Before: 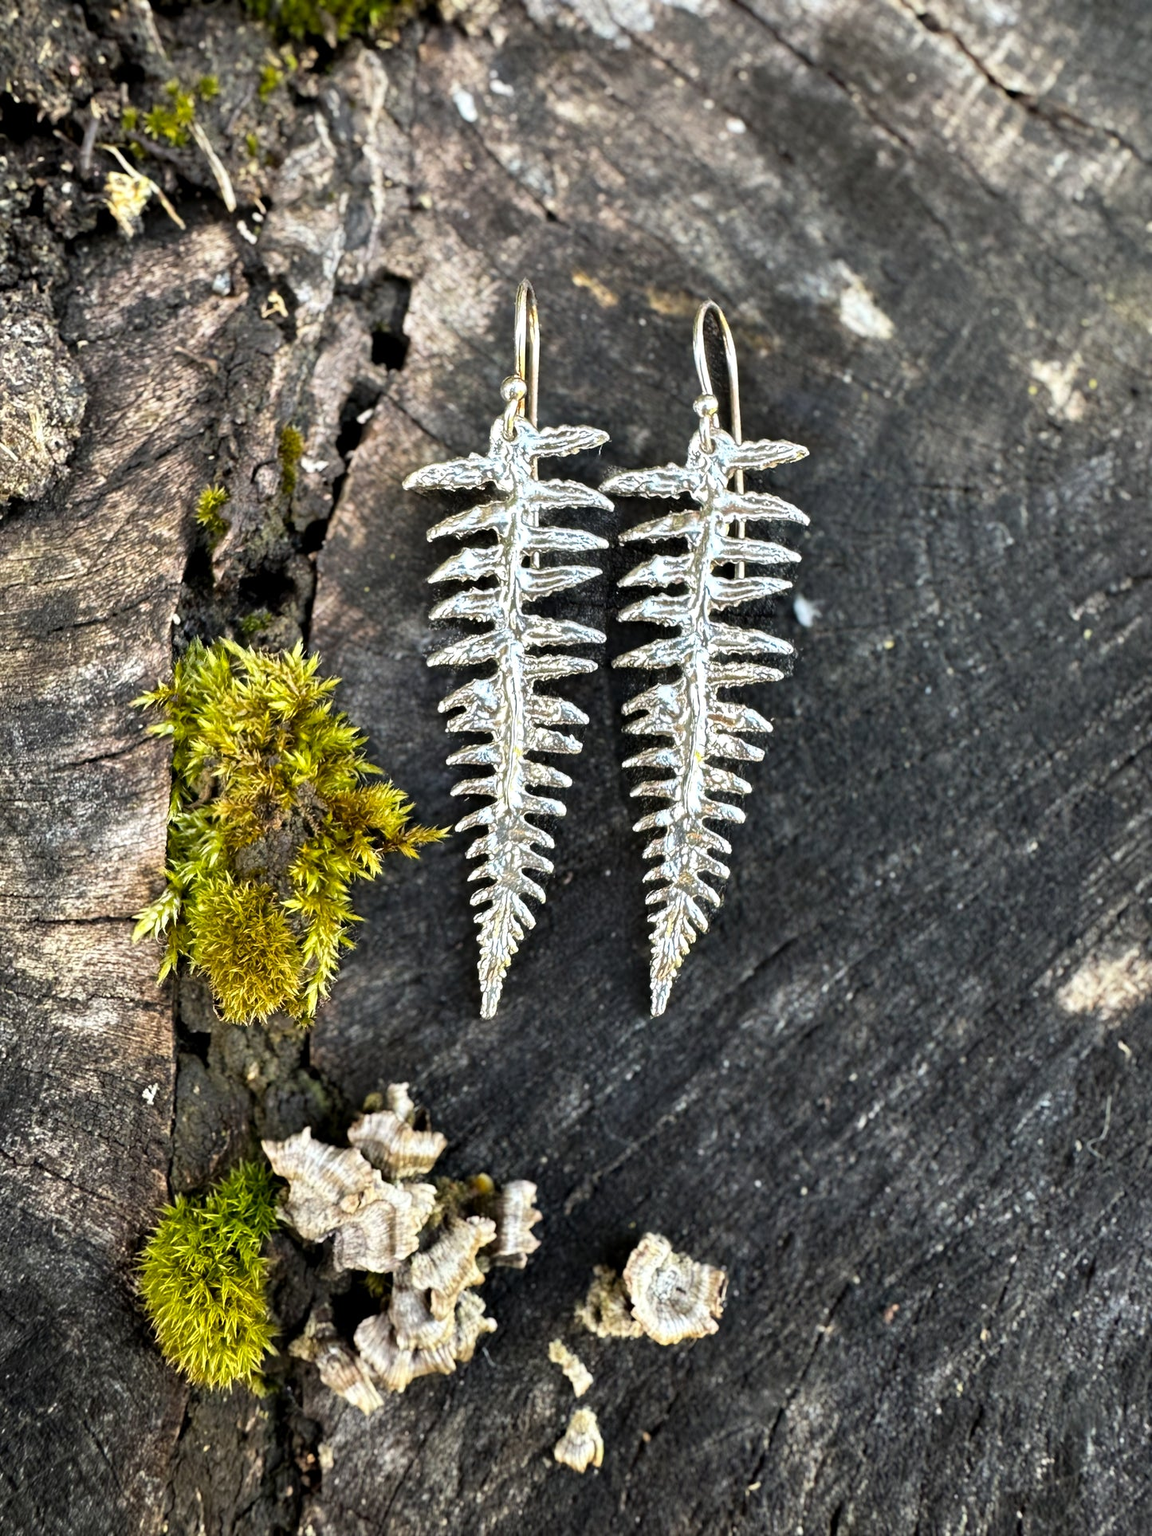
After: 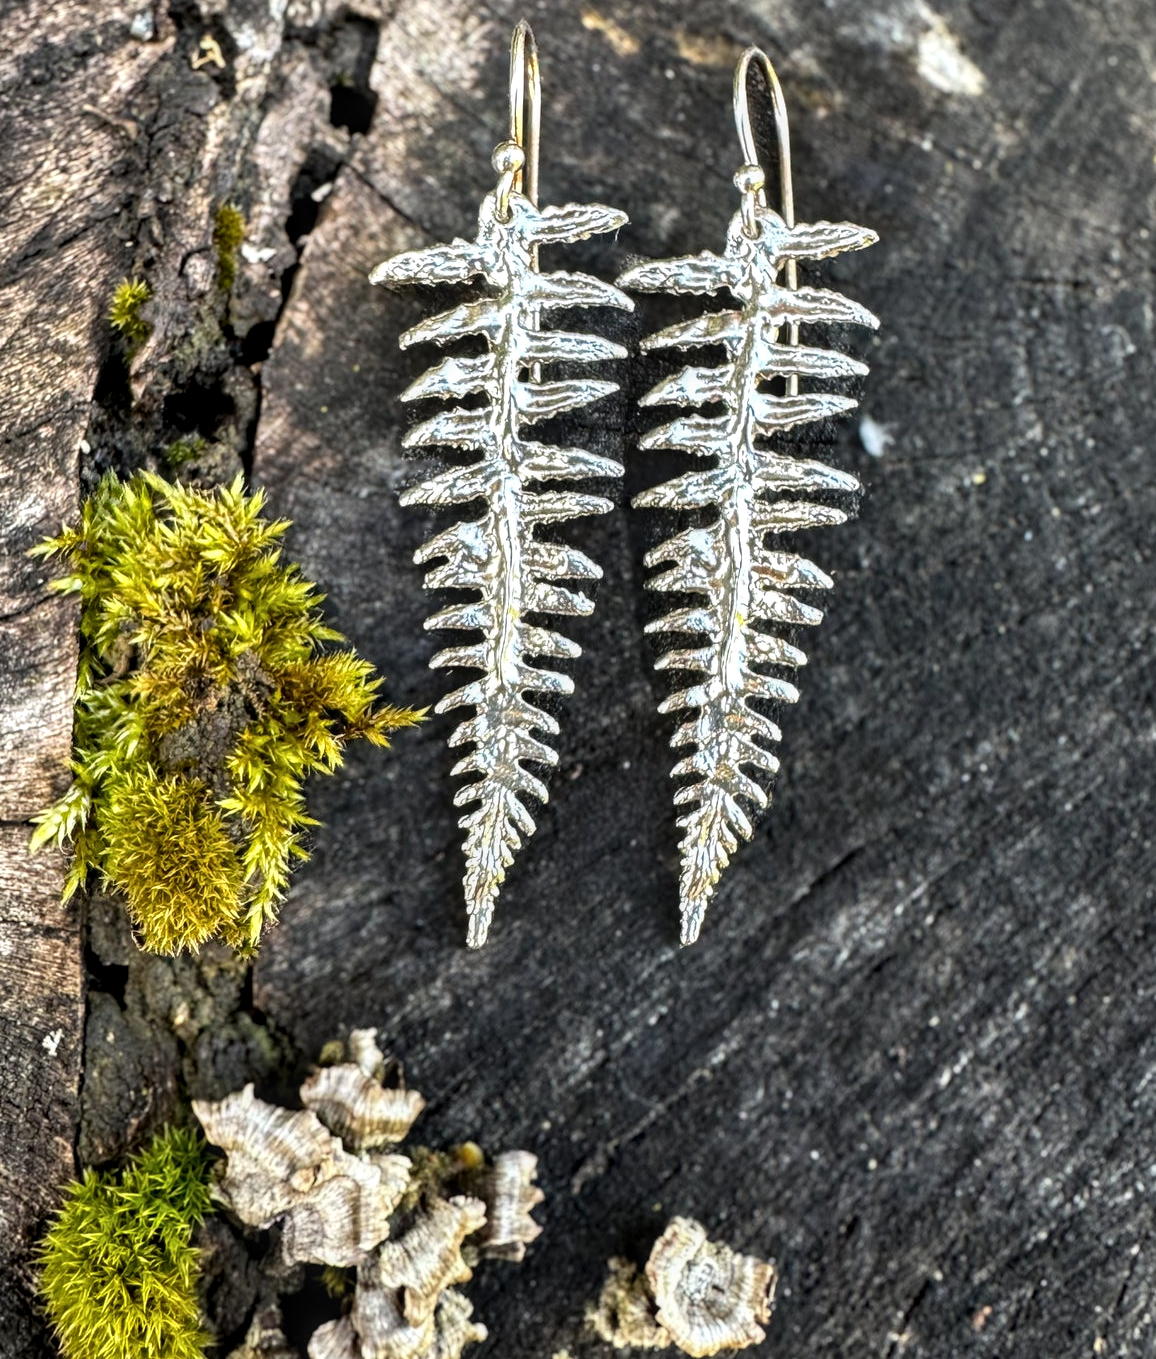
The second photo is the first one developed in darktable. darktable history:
crop: left 9.465%, top 17.146%, right 10.494%, bottom 12.3%
exposure: compensate exposure bias true, compensate highlight preservation false
local contrast: detail 130%
